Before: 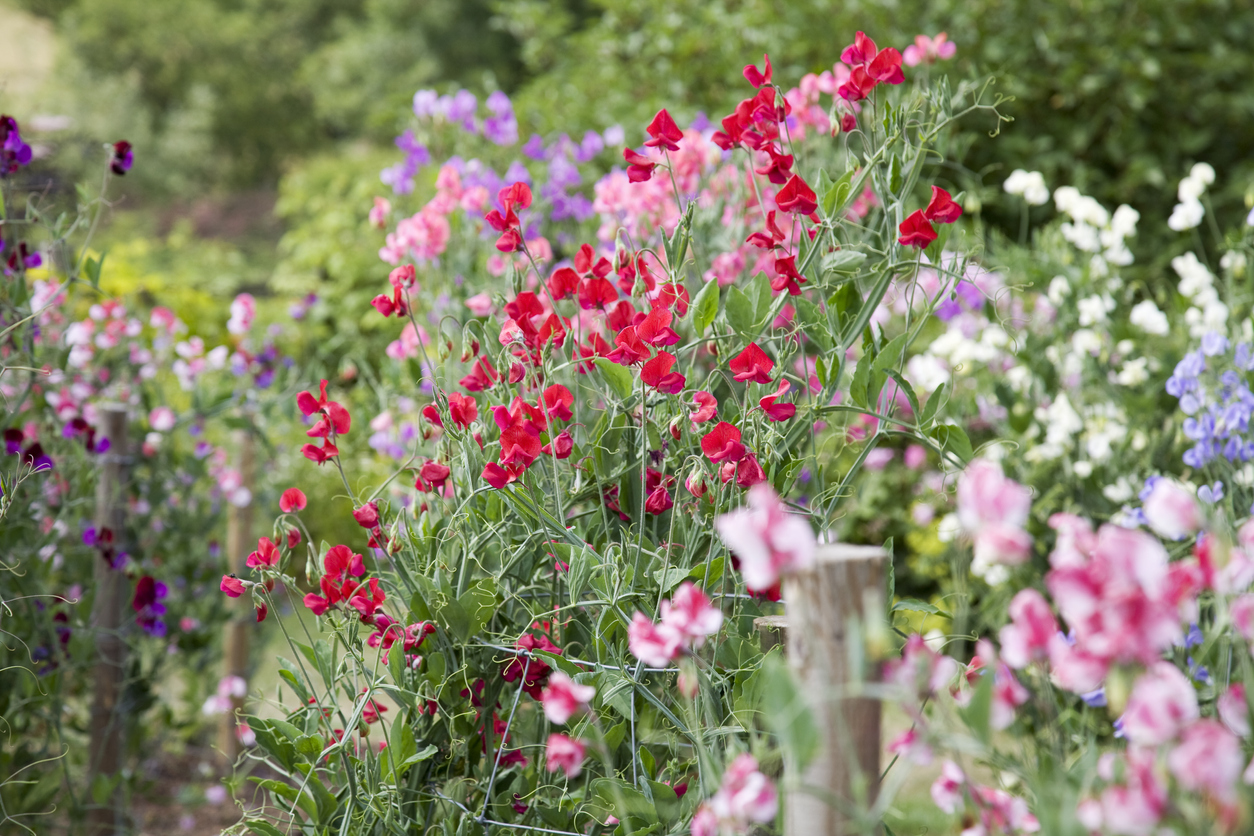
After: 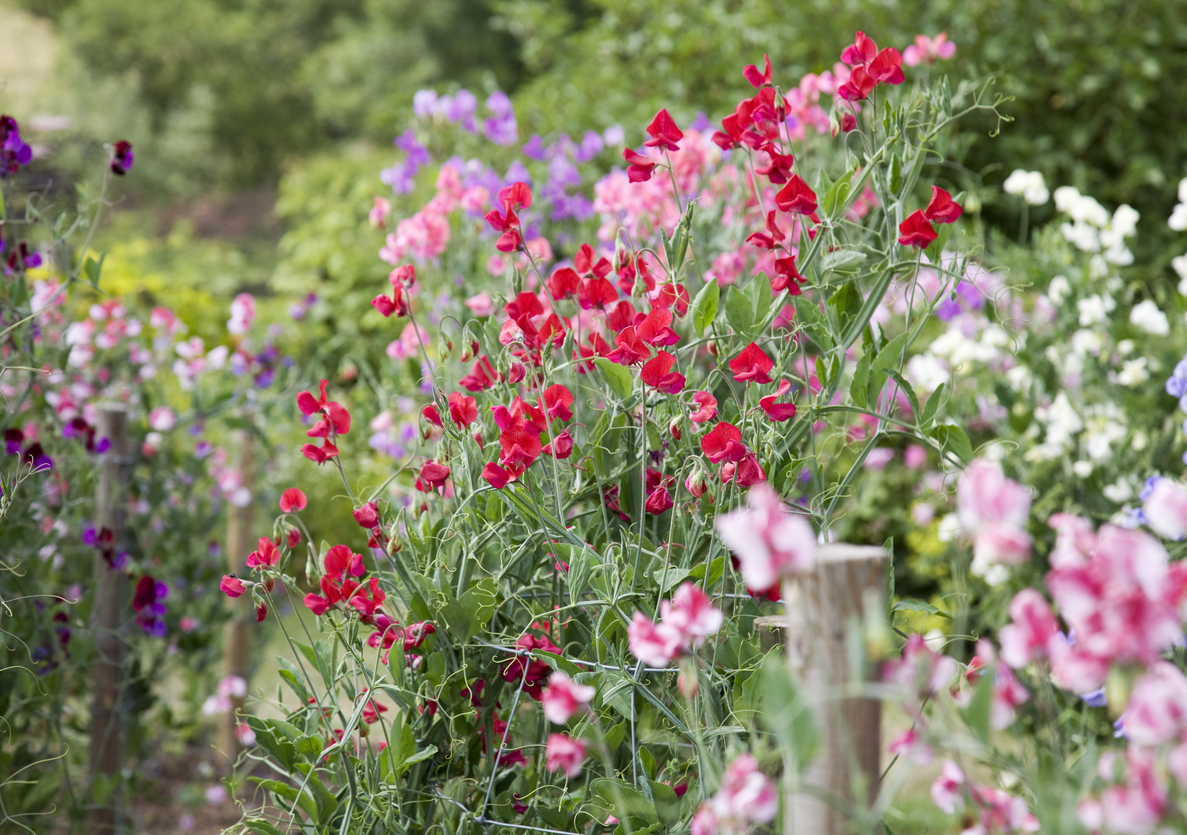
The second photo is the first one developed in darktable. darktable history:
crop and rotate: right 5.32%
